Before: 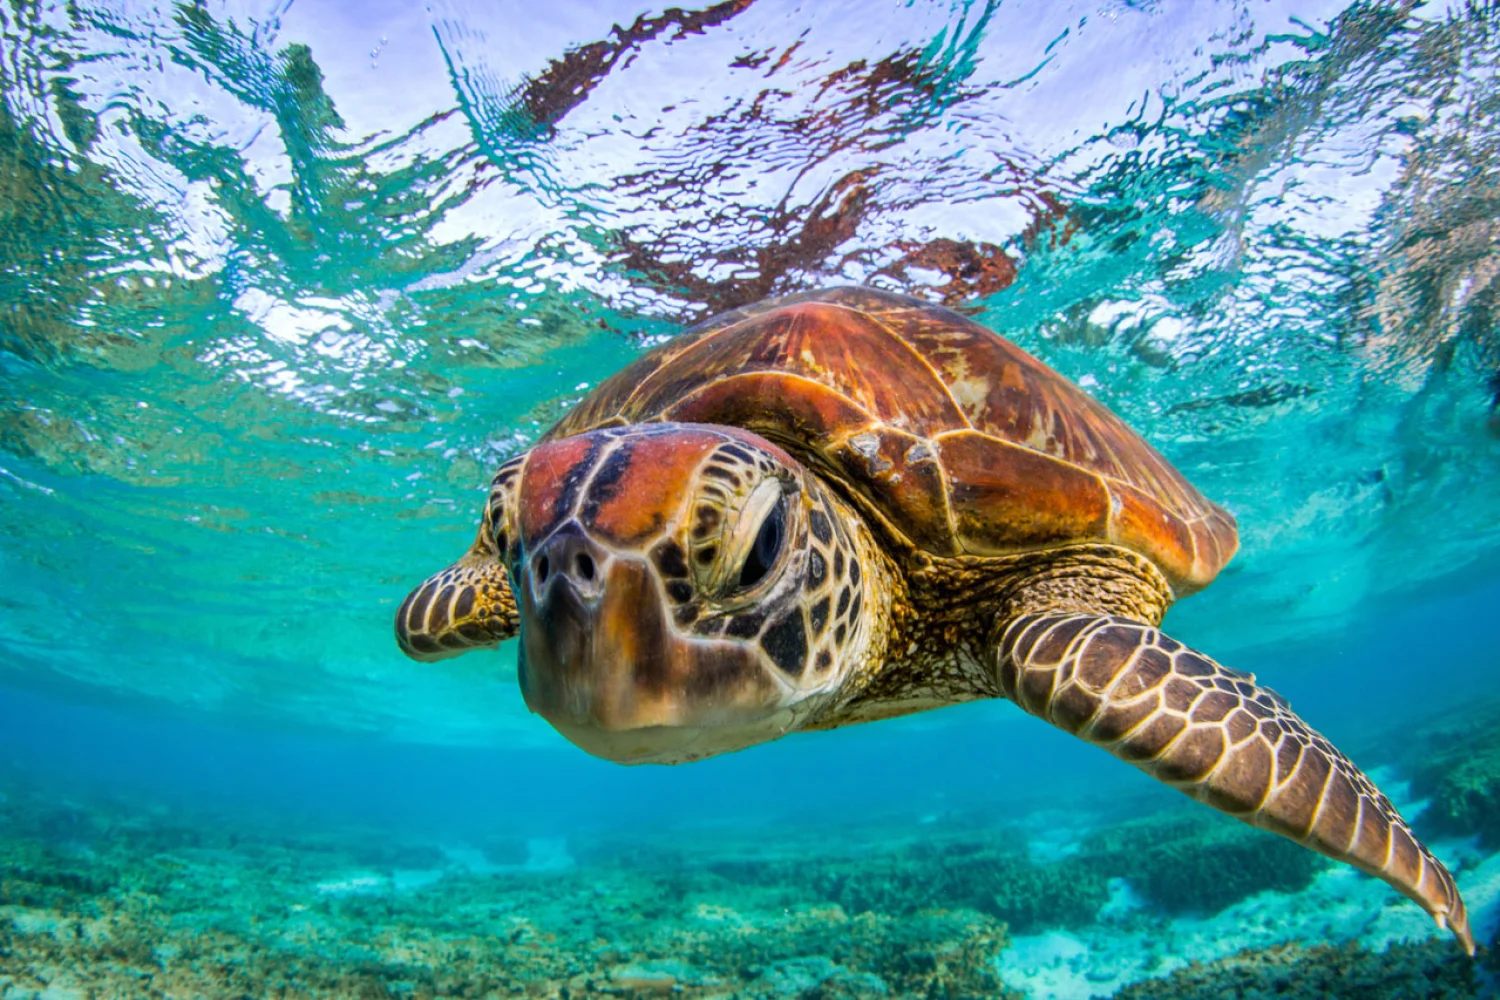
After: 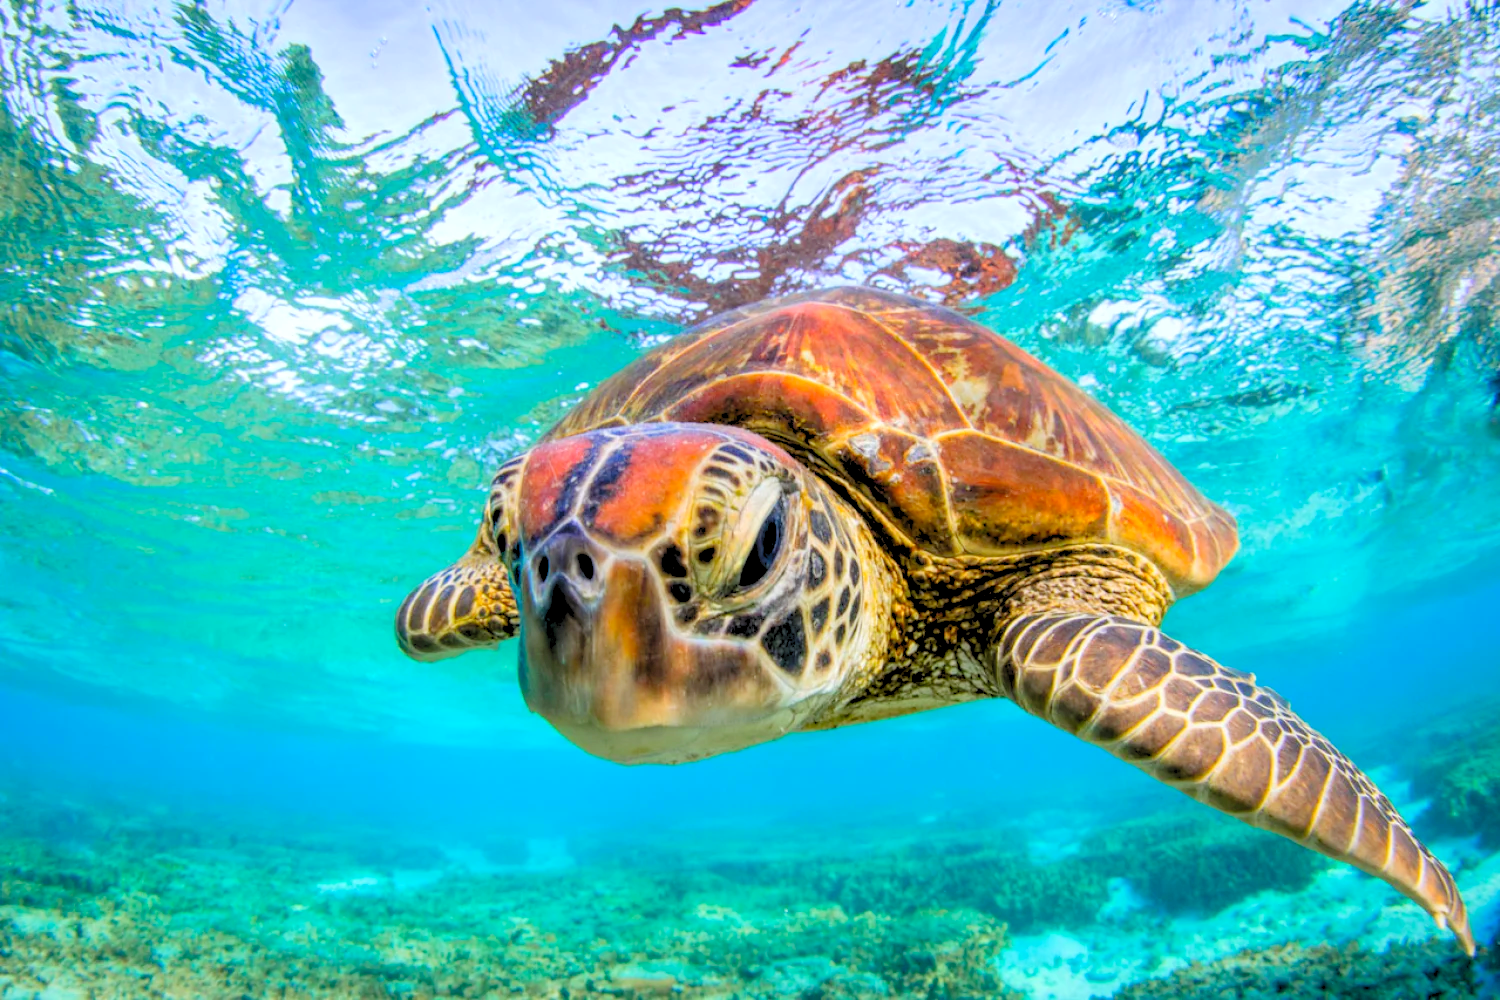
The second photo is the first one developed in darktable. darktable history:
levels: levels [0.072, 0.414, 0.976]
white balance: red 0.978, blue 0.999
